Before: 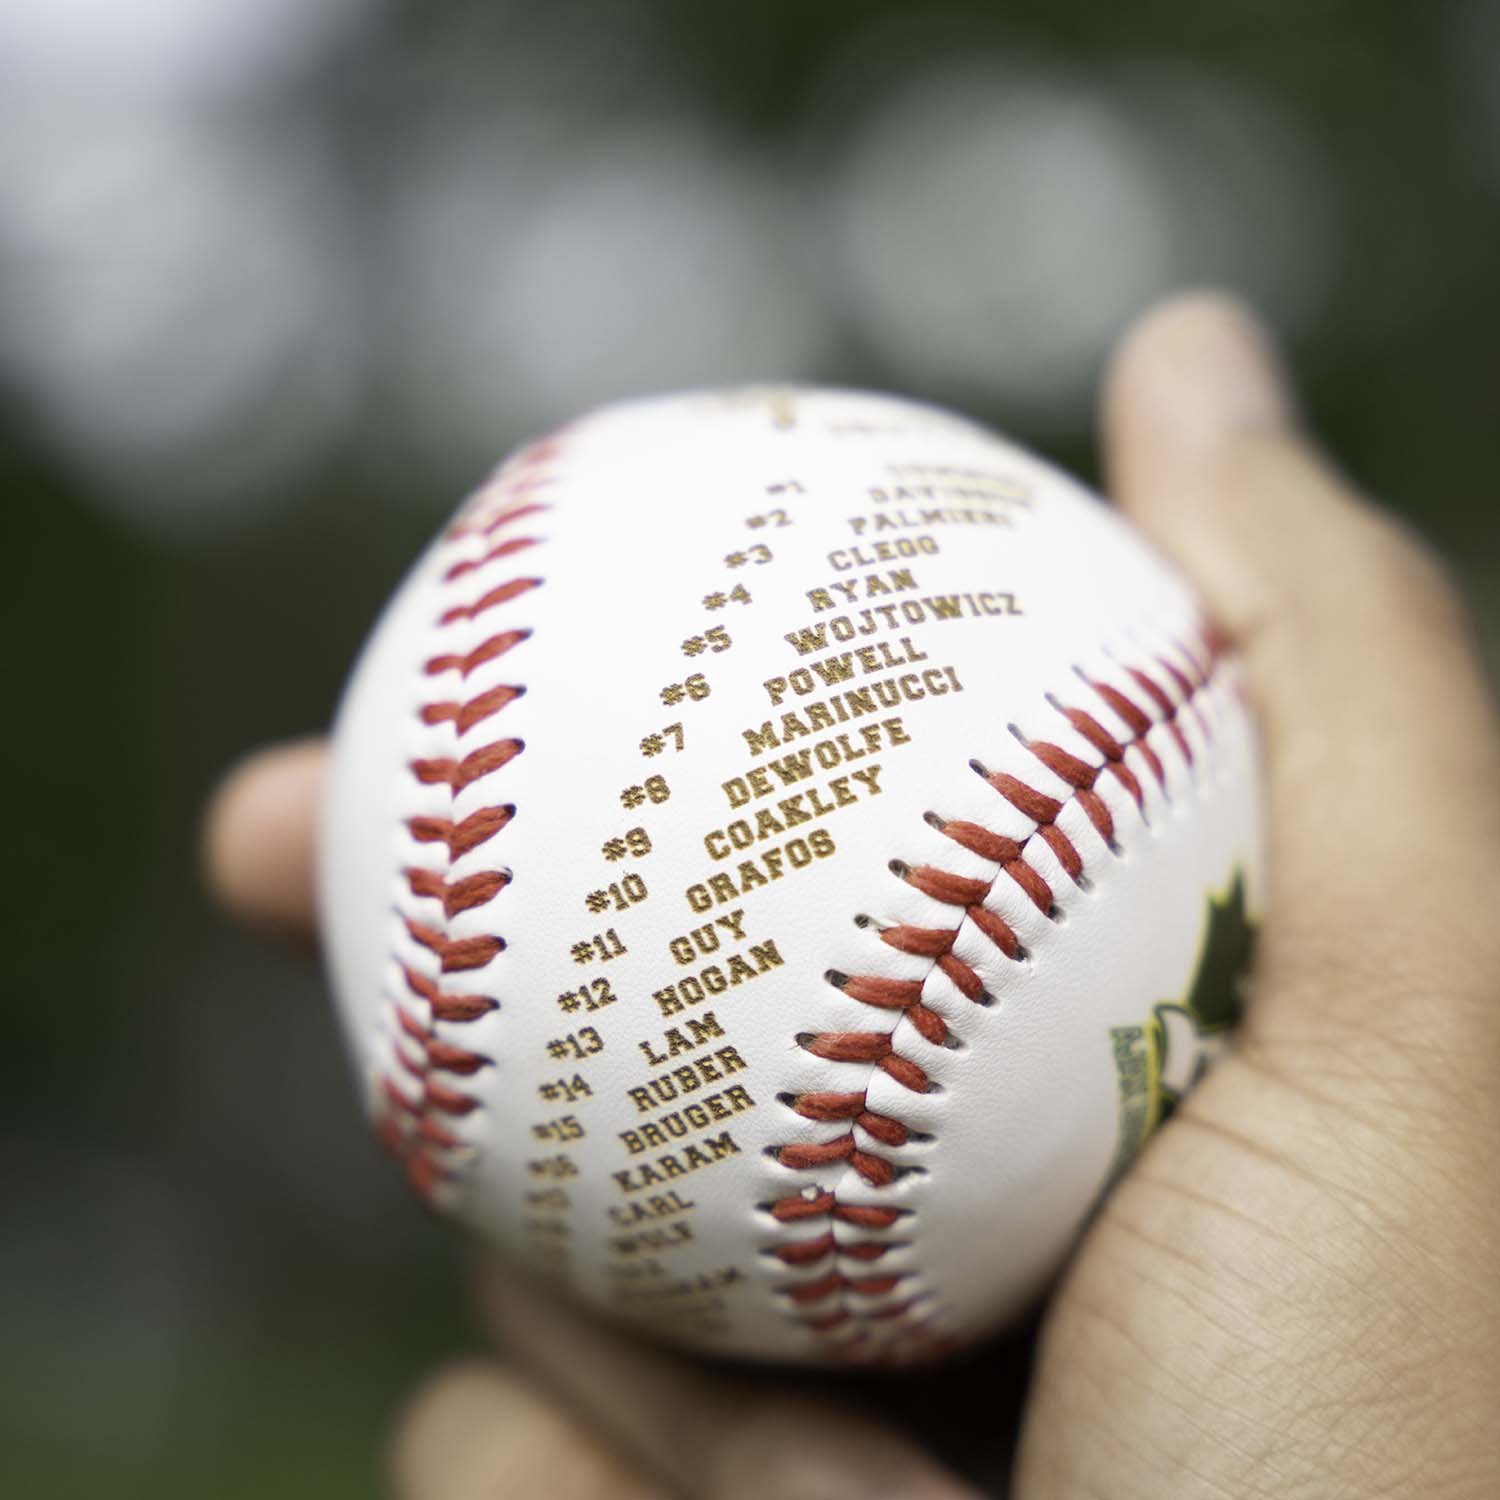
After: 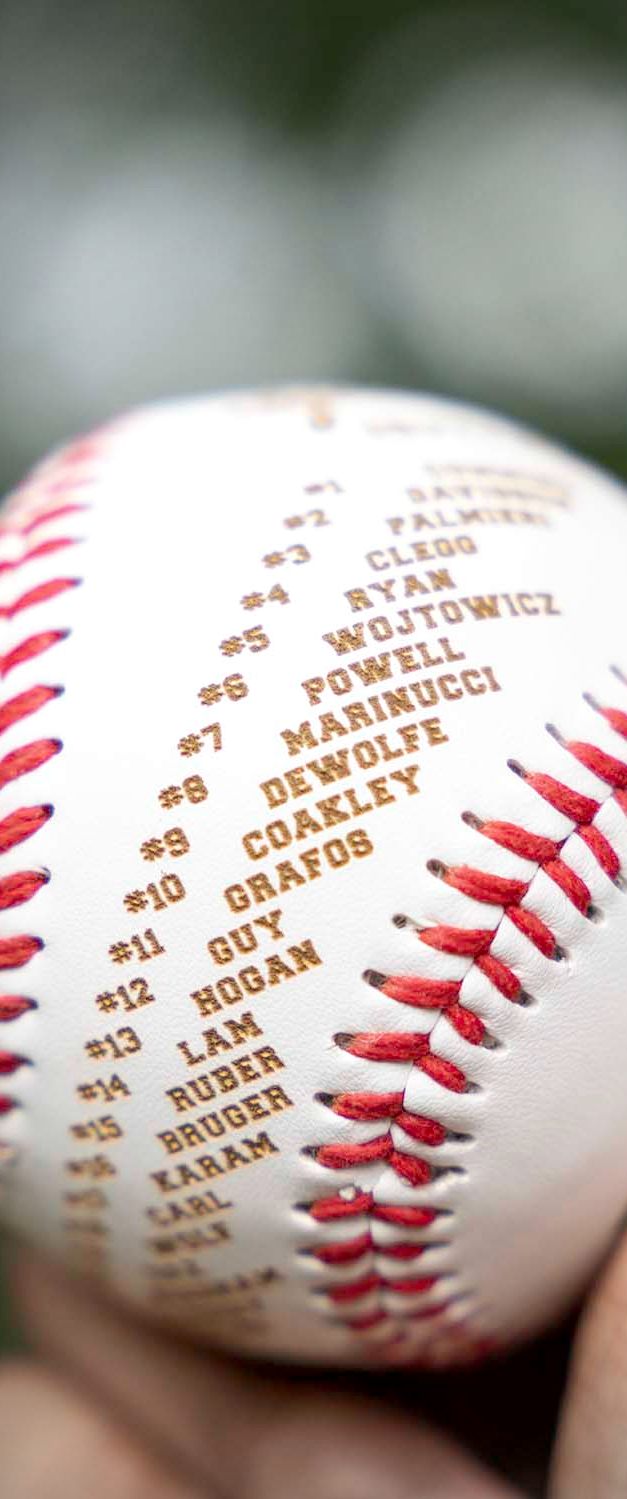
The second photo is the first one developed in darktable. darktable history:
base curve: curves: ch0 [(0, 0) (0.283, 0.295) (1, 1)], preserve colors none
crop: left 30.811%, right 27.384%
vignetting: on, module defaults
local contrast: on, module defaults
